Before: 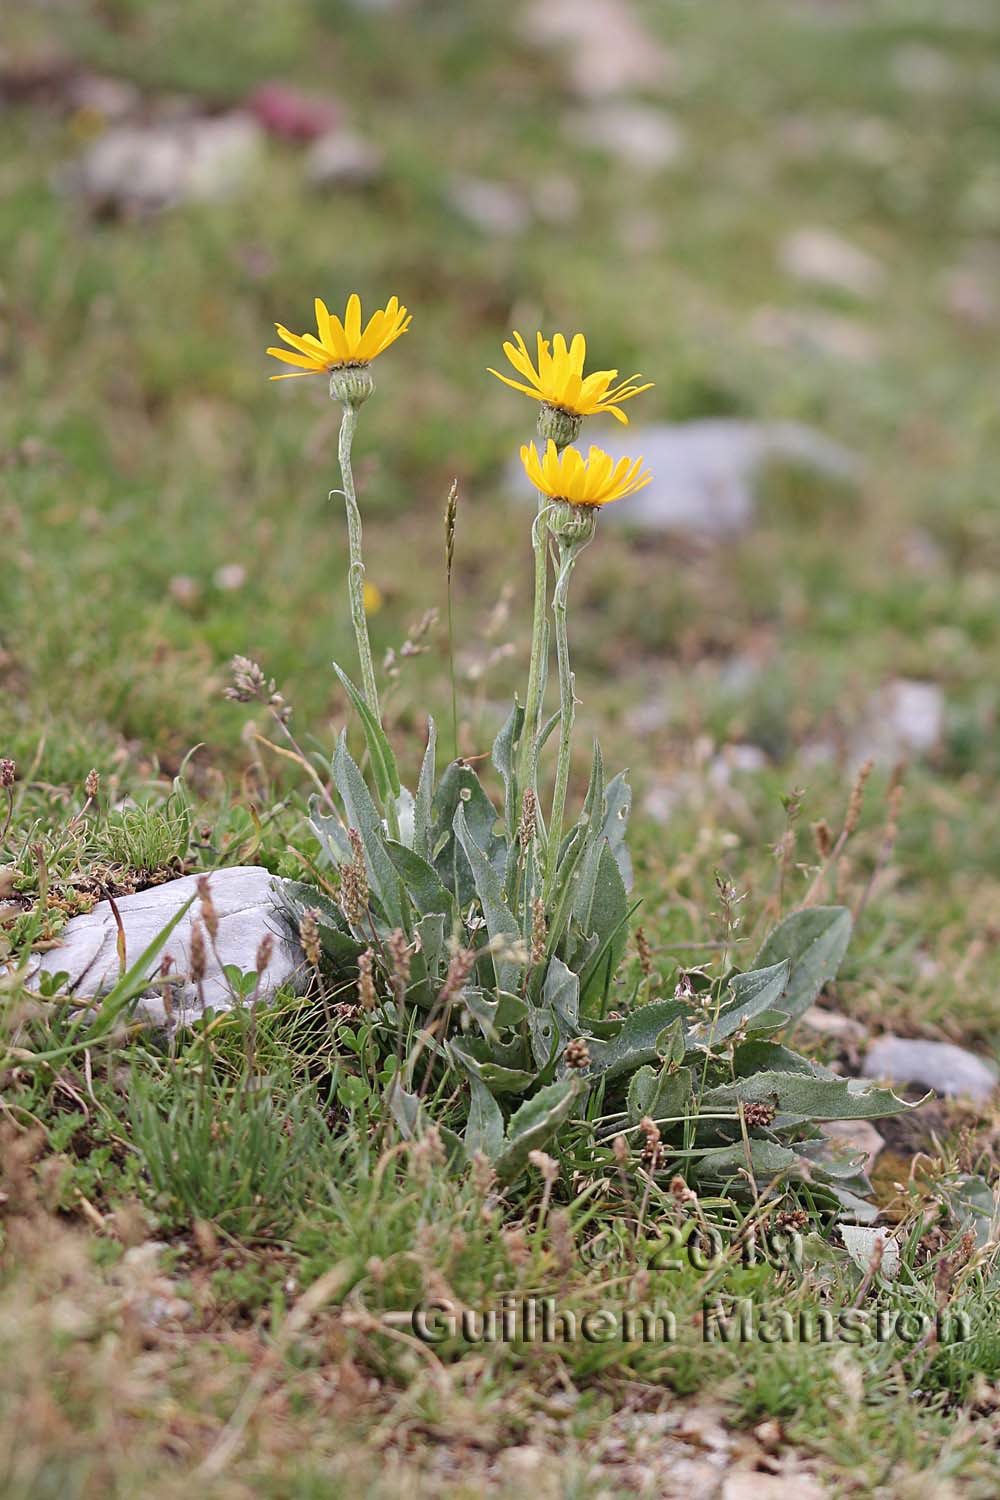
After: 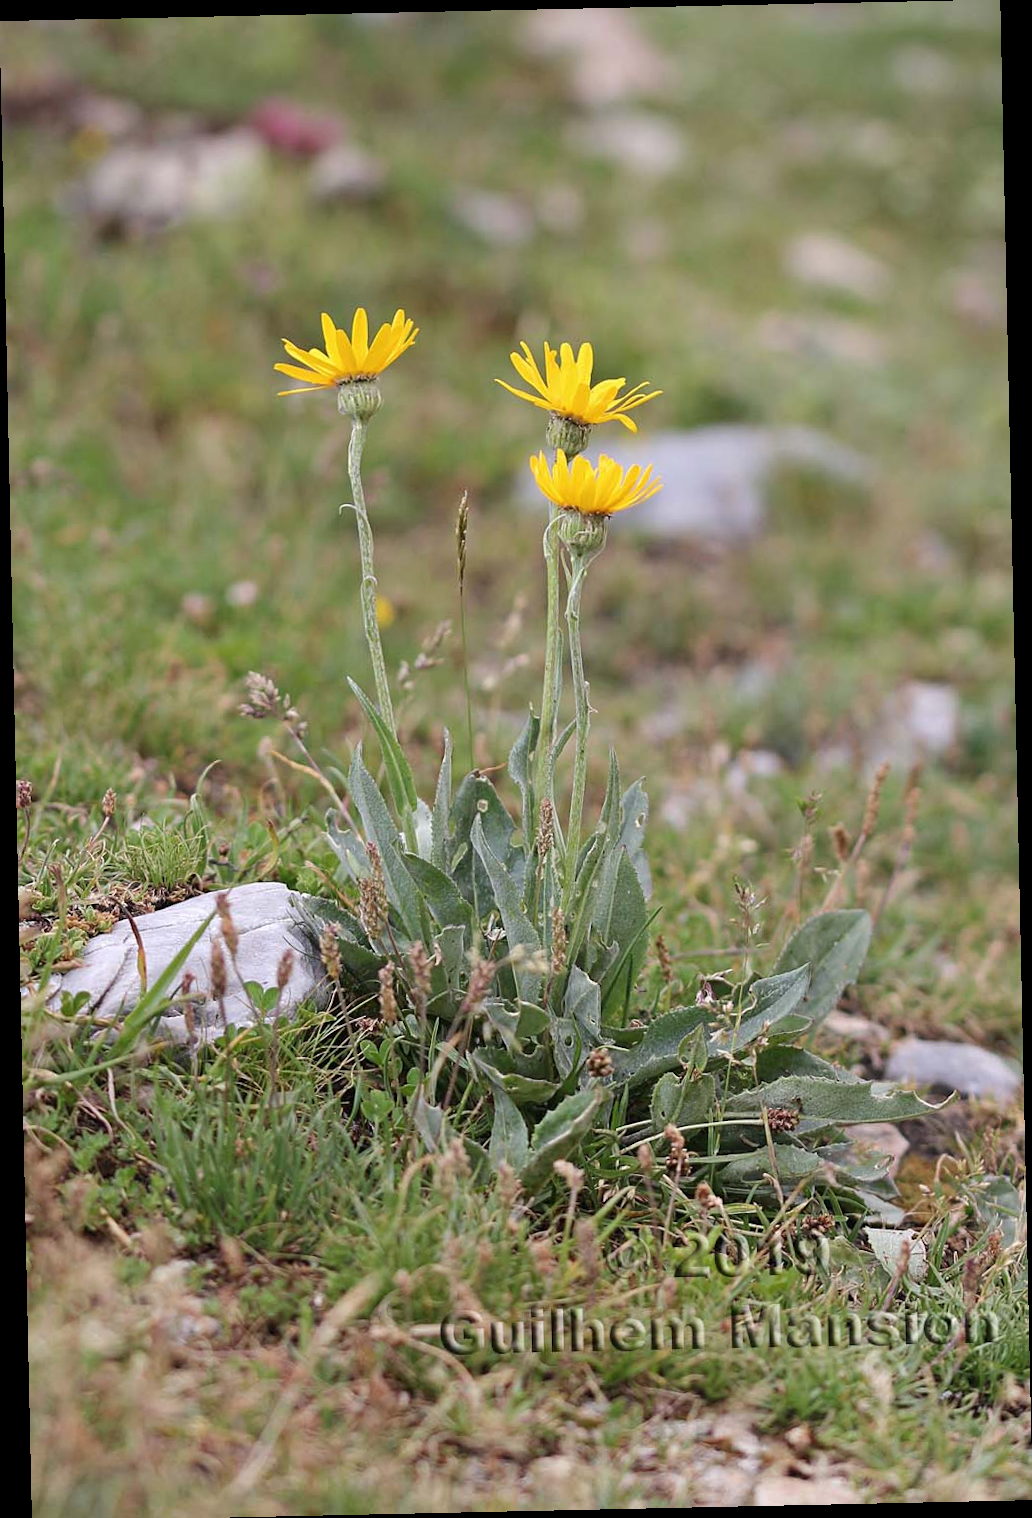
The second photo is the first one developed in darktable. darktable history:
crop: top 0.05%, bottom 0.098%
rotate and perspective: rotation -1.24°, automatic cropping off
